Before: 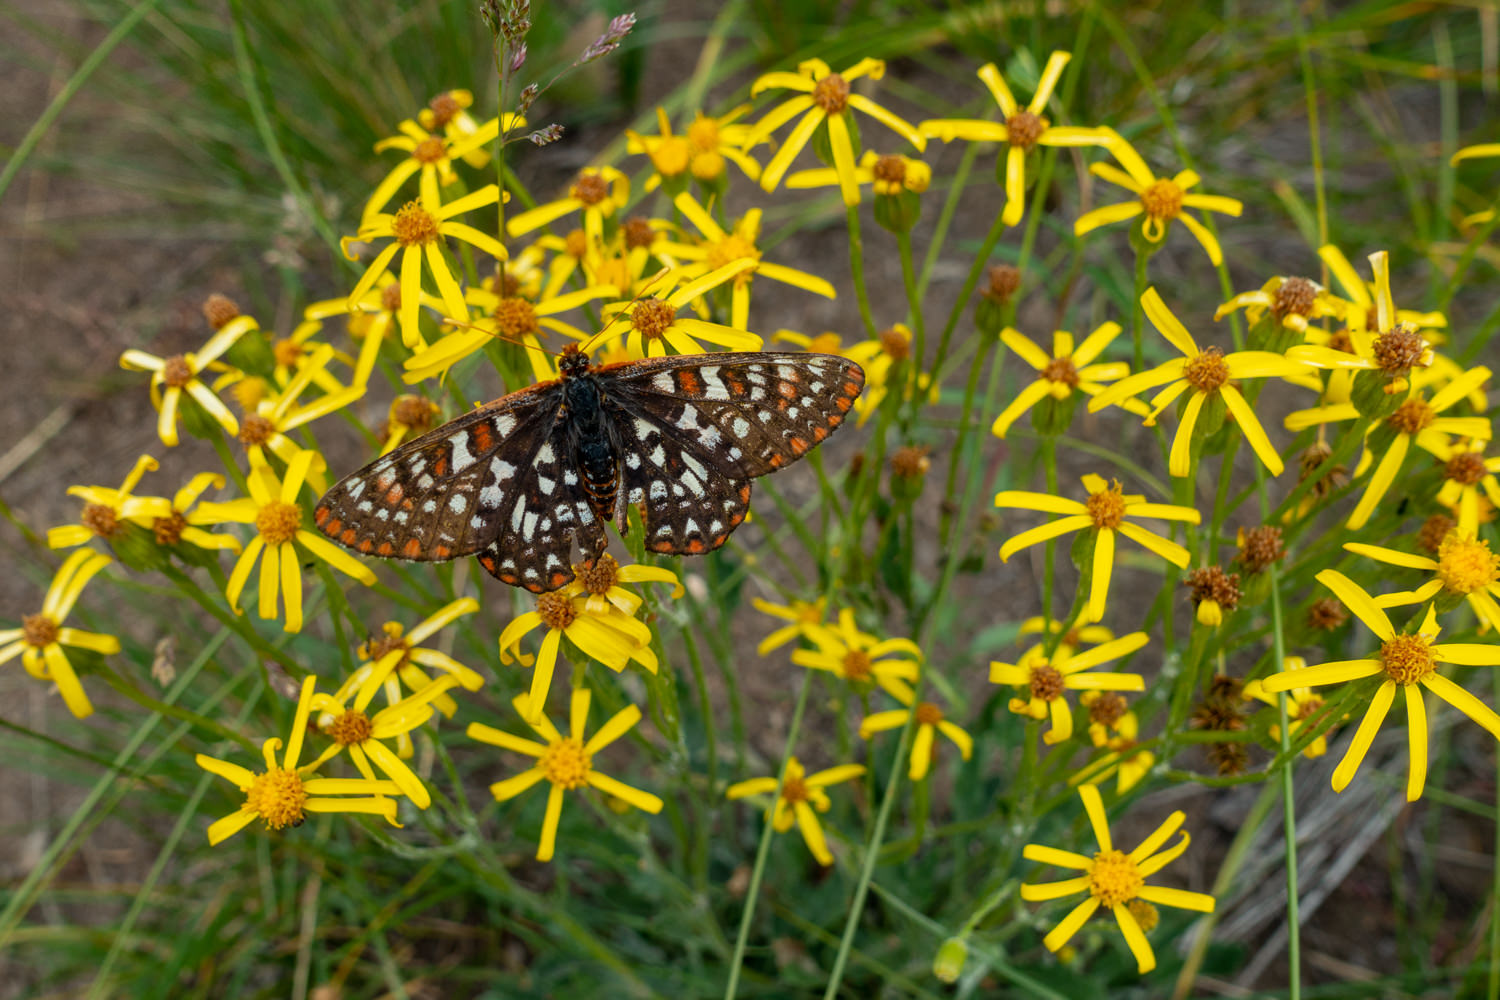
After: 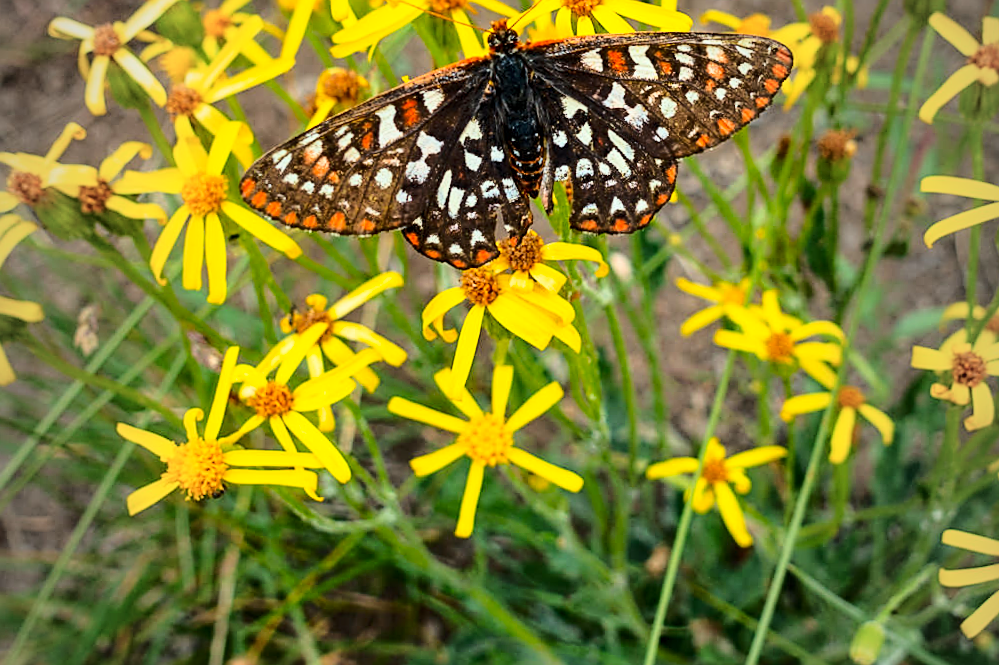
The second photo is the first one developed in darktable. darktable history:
tone equalizer: edges refinement/feathering 500, mask exposure compensation -1.57 EV, preserve details no
sharpen: on, module defaults
contrast brightness saturation: contrast 0.041, saturation 0.157
vignetting: fall-off start 72.61%, fall-off radius 109.07%, width/height ratio 0.729, unbound false
base curve: curves: ch0 [(0, 0) (0.032, 0.037) (0.105, 0.228) (0.435, 0.76) (0.856, 0.983) (1, 1)]
crop and rotate: angle -1.12°, left 3.623%, top 31.504%, right 27.825%
